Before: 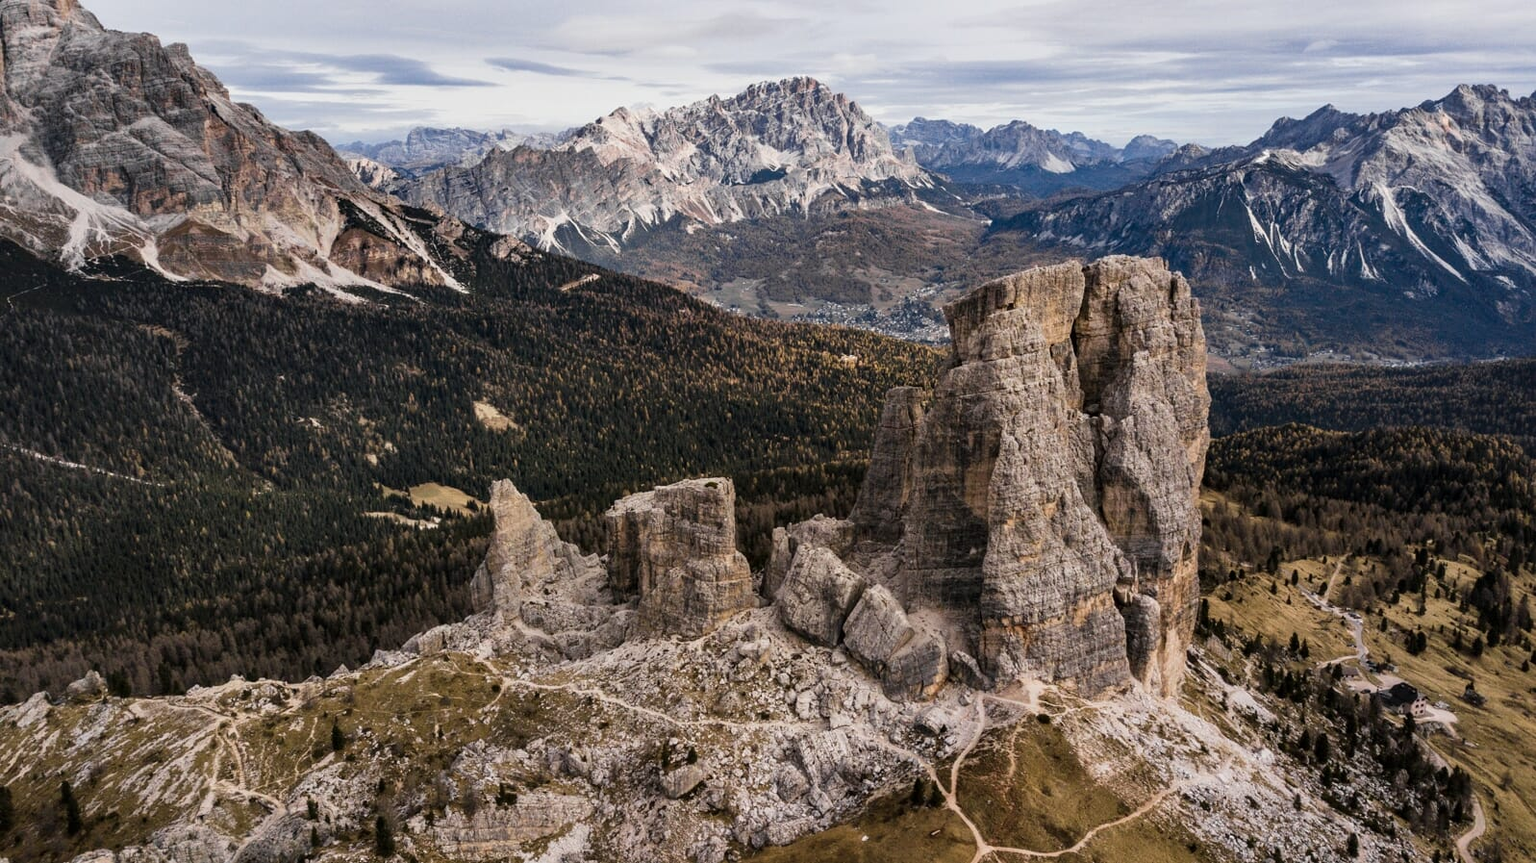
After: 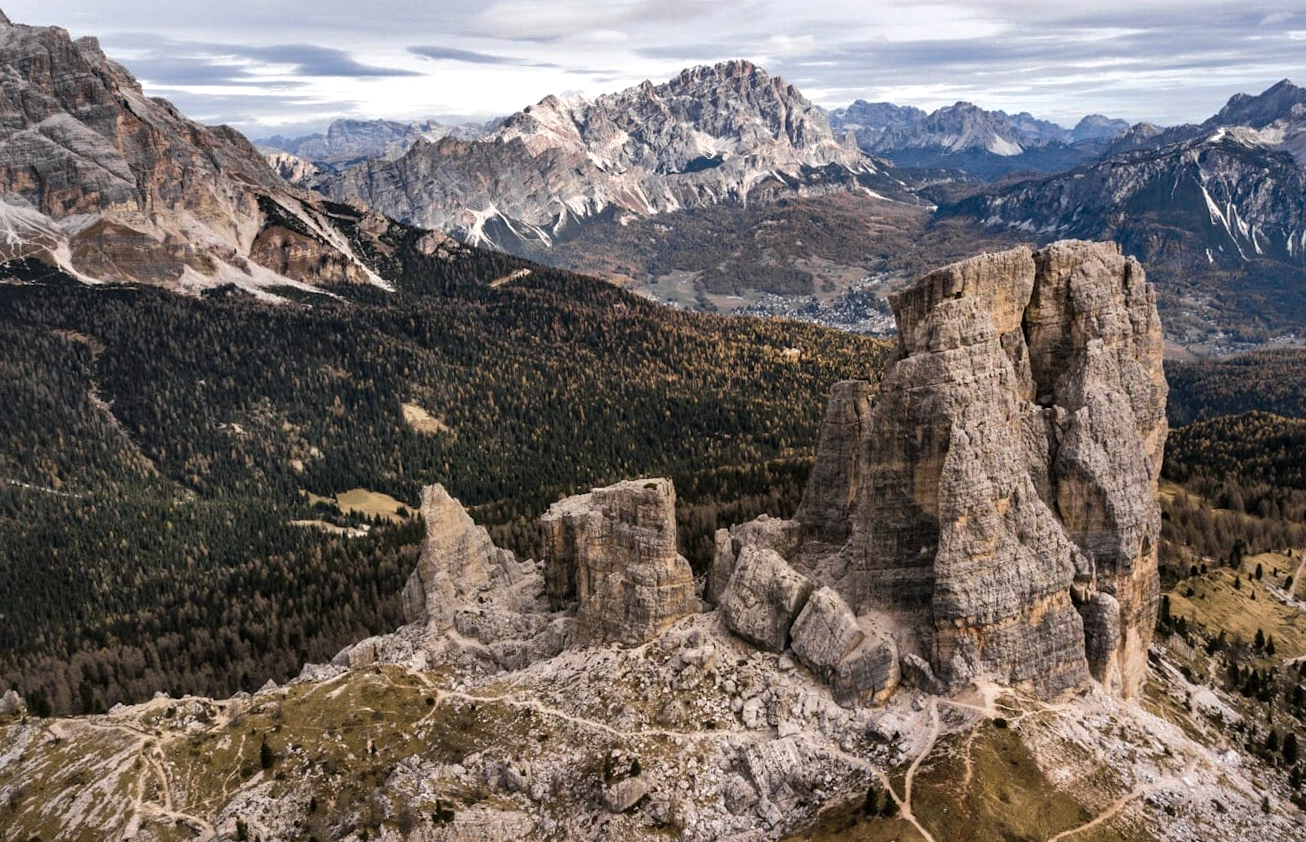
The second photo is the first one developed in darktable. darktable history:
crop and rotate: angle 1°, left 4.281%, top 0.642%, right 11.383%, bottom 2.486%
shadows and highlights: on, module defaults
tone equalizer: -8 EV -0.417 EV, -7 EV -0.389 EV, -6 EV -0.333 EV, -5 EV -0.222 EV, -3 EV 0.222 EV, -2 EV 0.333 EV, -1 EV 0.389 EV, +0 EV 0.417 EV, edges refinement/feathering 500, mask exposure compensation -1.57 EV, preserve details no
